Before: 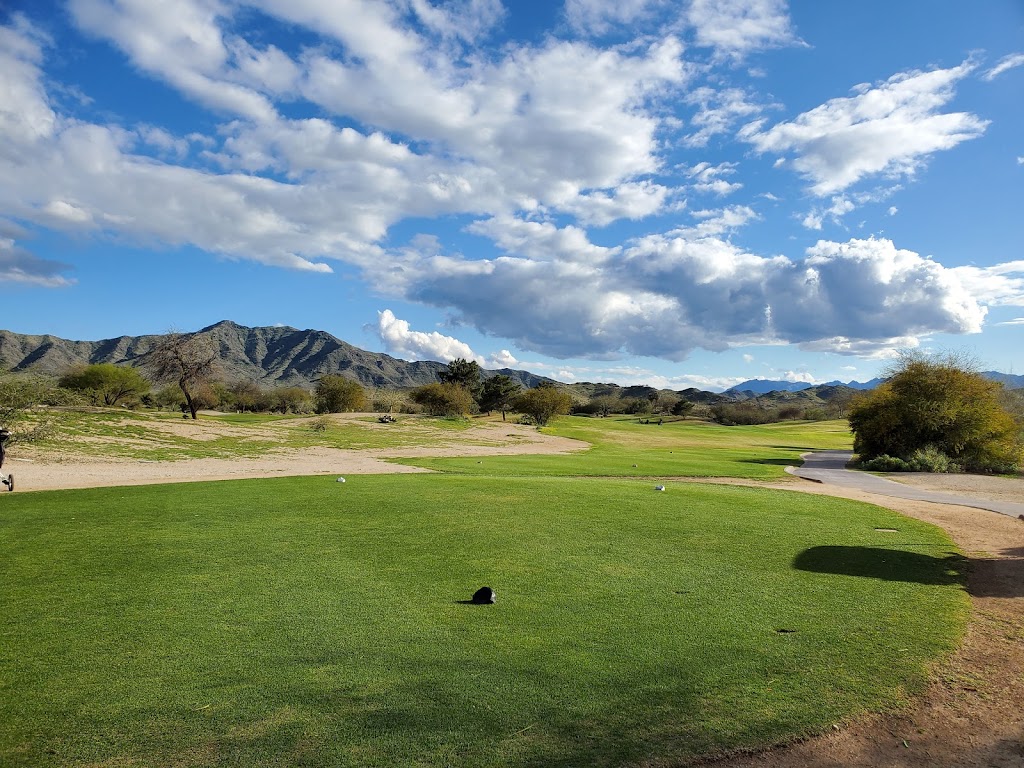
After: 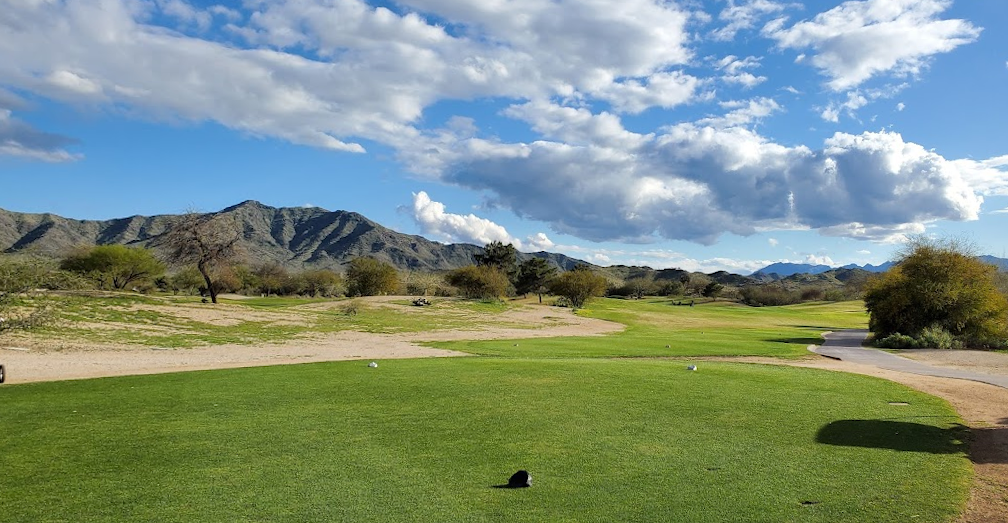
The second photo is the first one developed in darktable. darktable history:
crop: top 11.038%, bottom 13.962%
rotate and perspective: rotation -0.013°, lens shift (vertical) -0.027, lens shift (horizontal) 0.178, crop left 0.016, crop right 0.989, crop top 0.082, crop bottom 0.918
